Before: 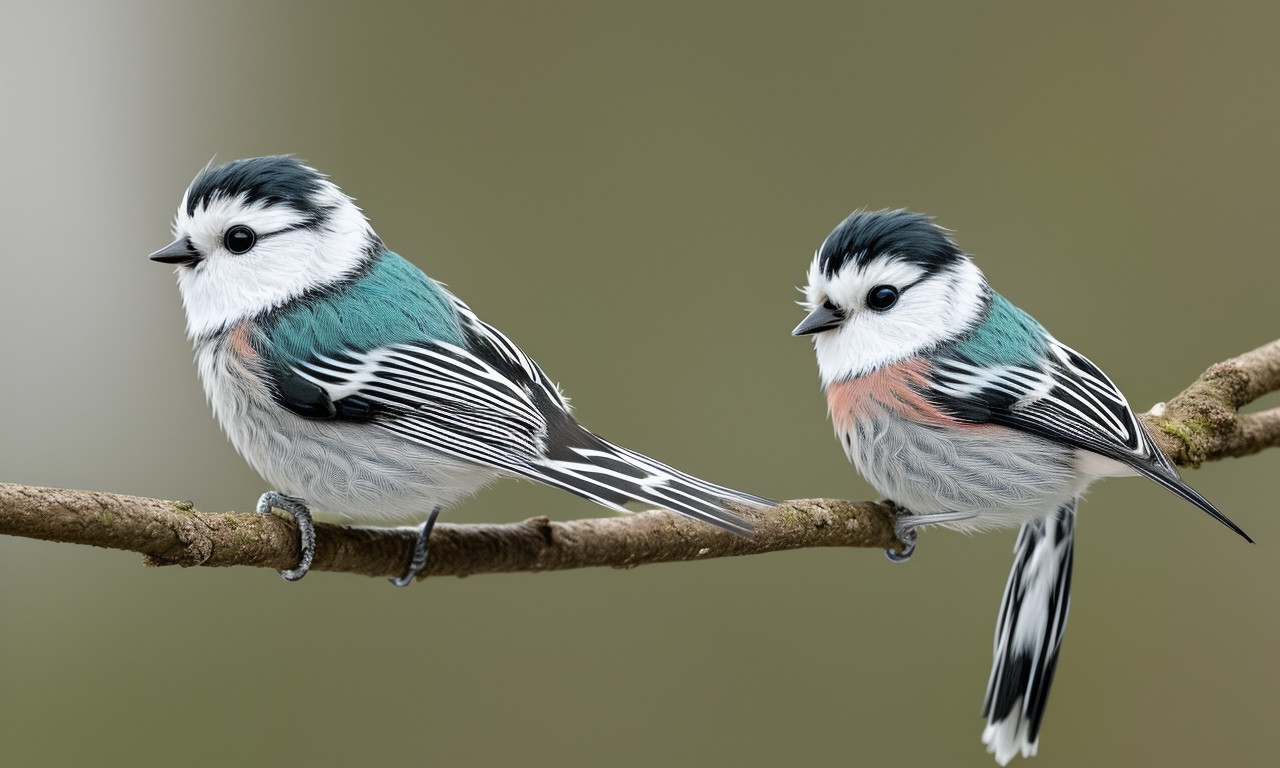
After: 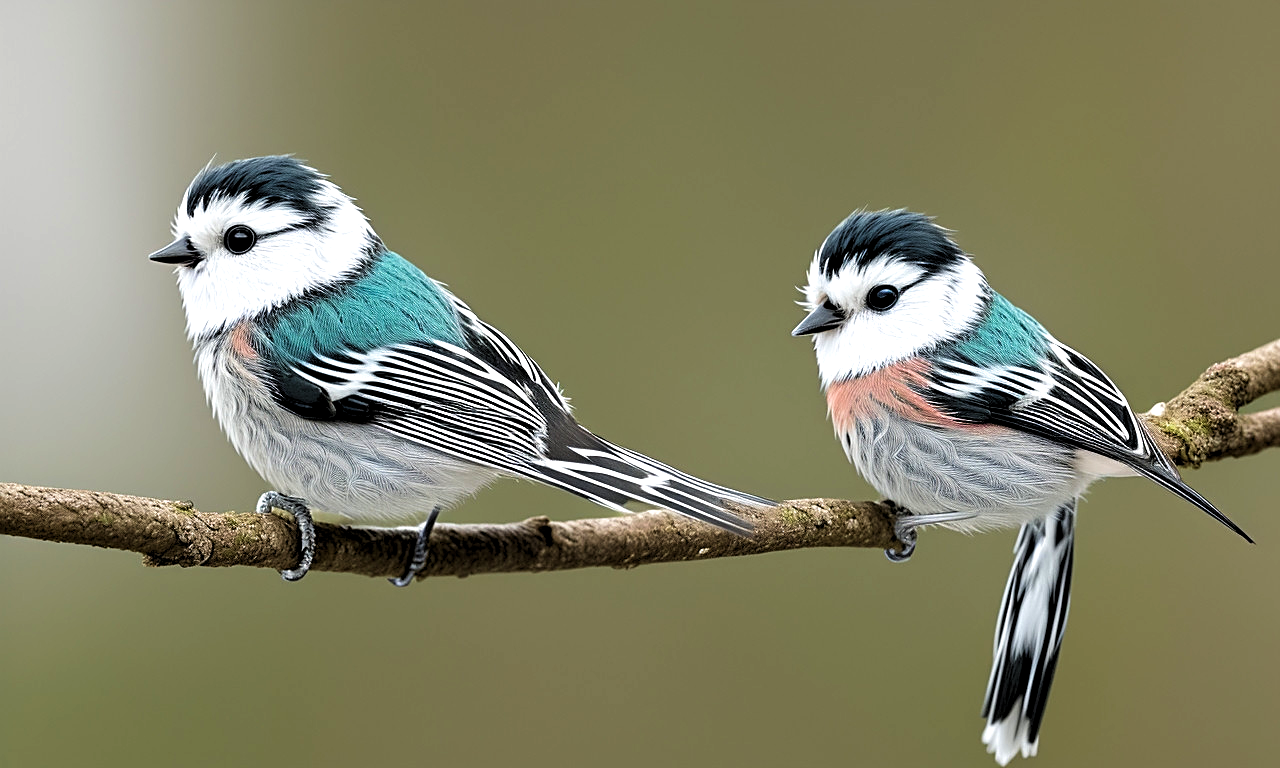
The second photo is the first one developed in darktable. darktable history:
levels: levels [0.055, 0.477, 0.9]
velvia: on, module defaults
sharpen: on, module defaults
